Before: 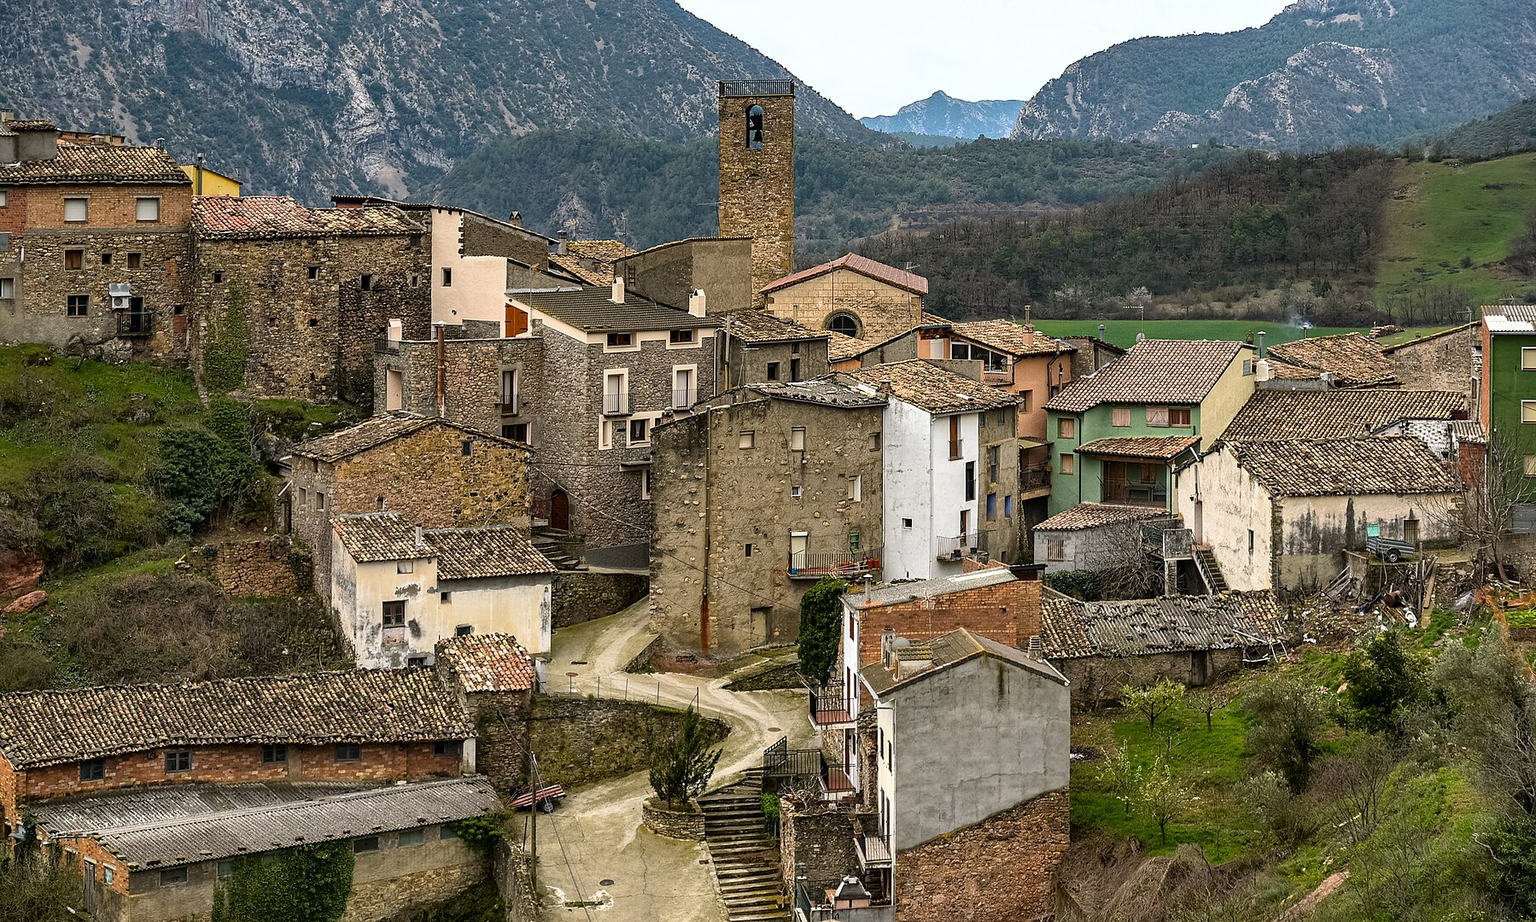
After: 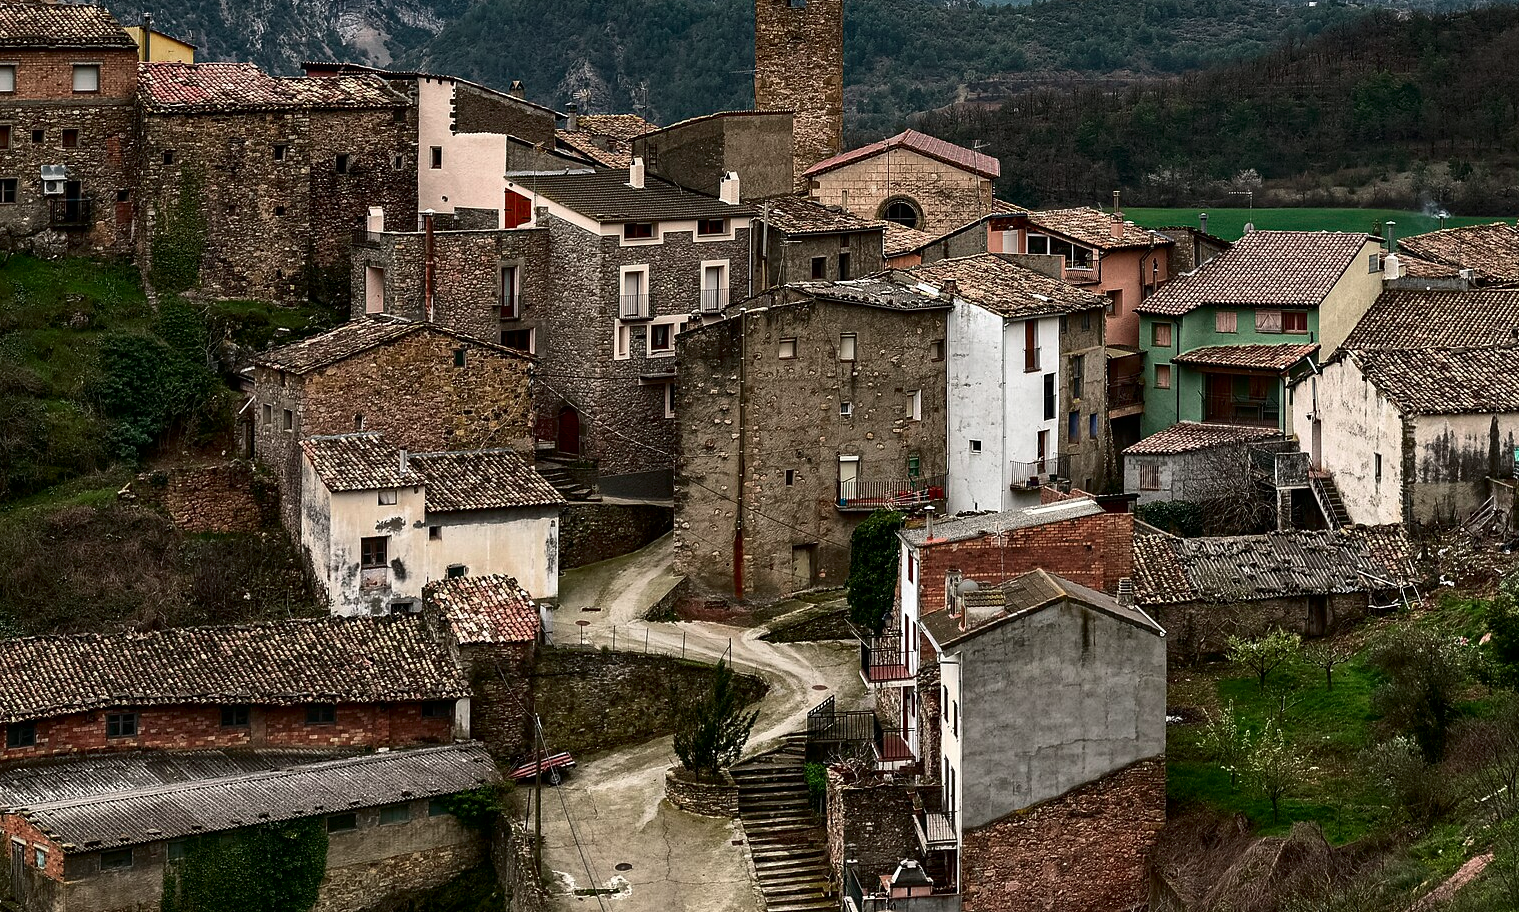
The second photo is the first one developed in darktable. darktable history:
color contrast: blue-yellow contrast 0.62
tone equalizer: on, module defaults
crop and rotate: left 4.842%, top 15.51%, right 10.668%
contrast brightness saturation: contrast 0.13, brightness -0.24, saturation 0.14
